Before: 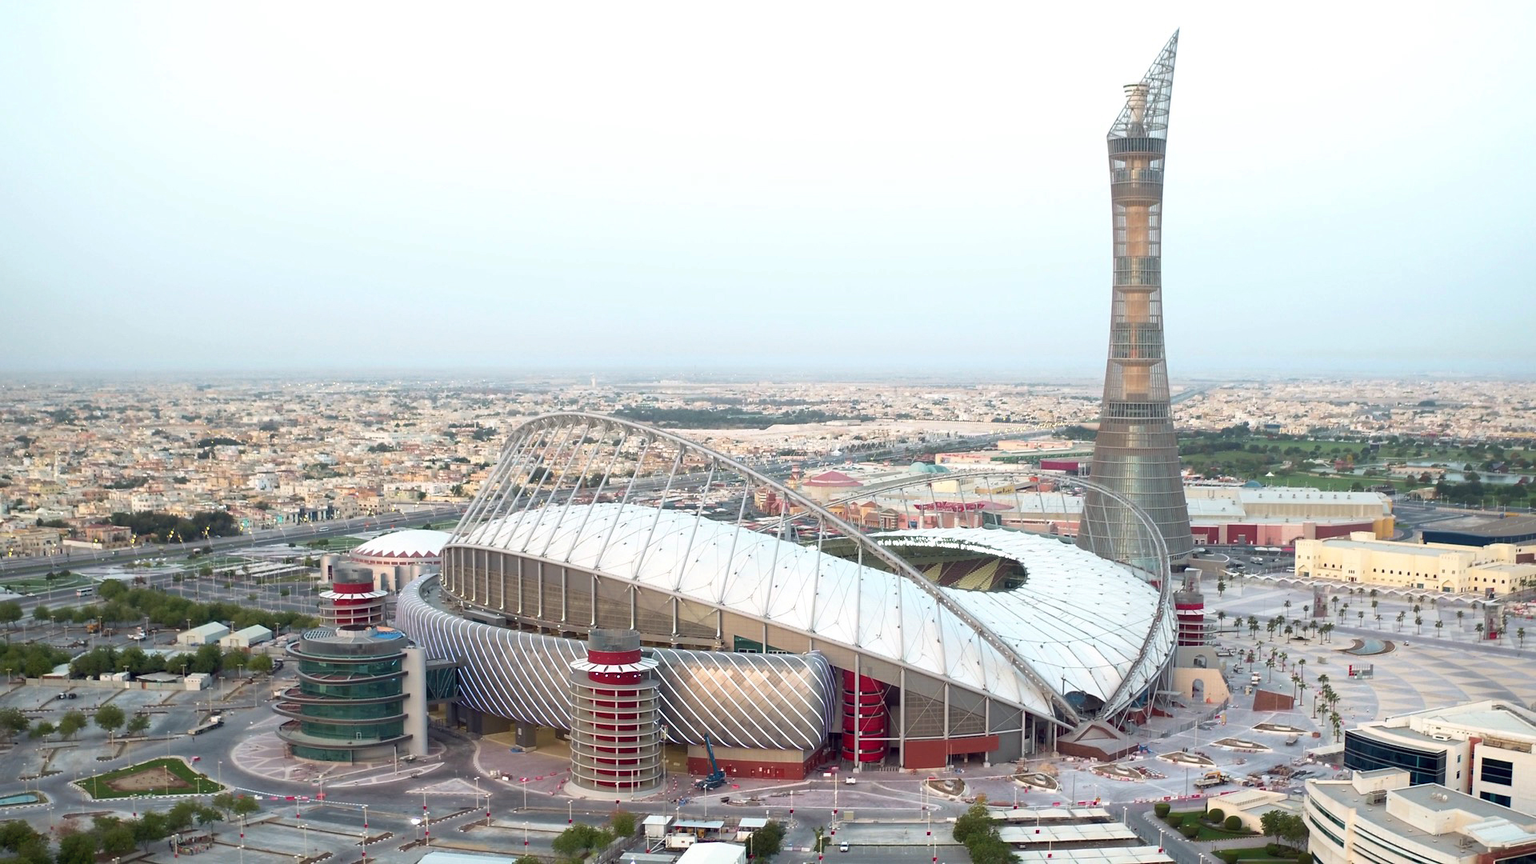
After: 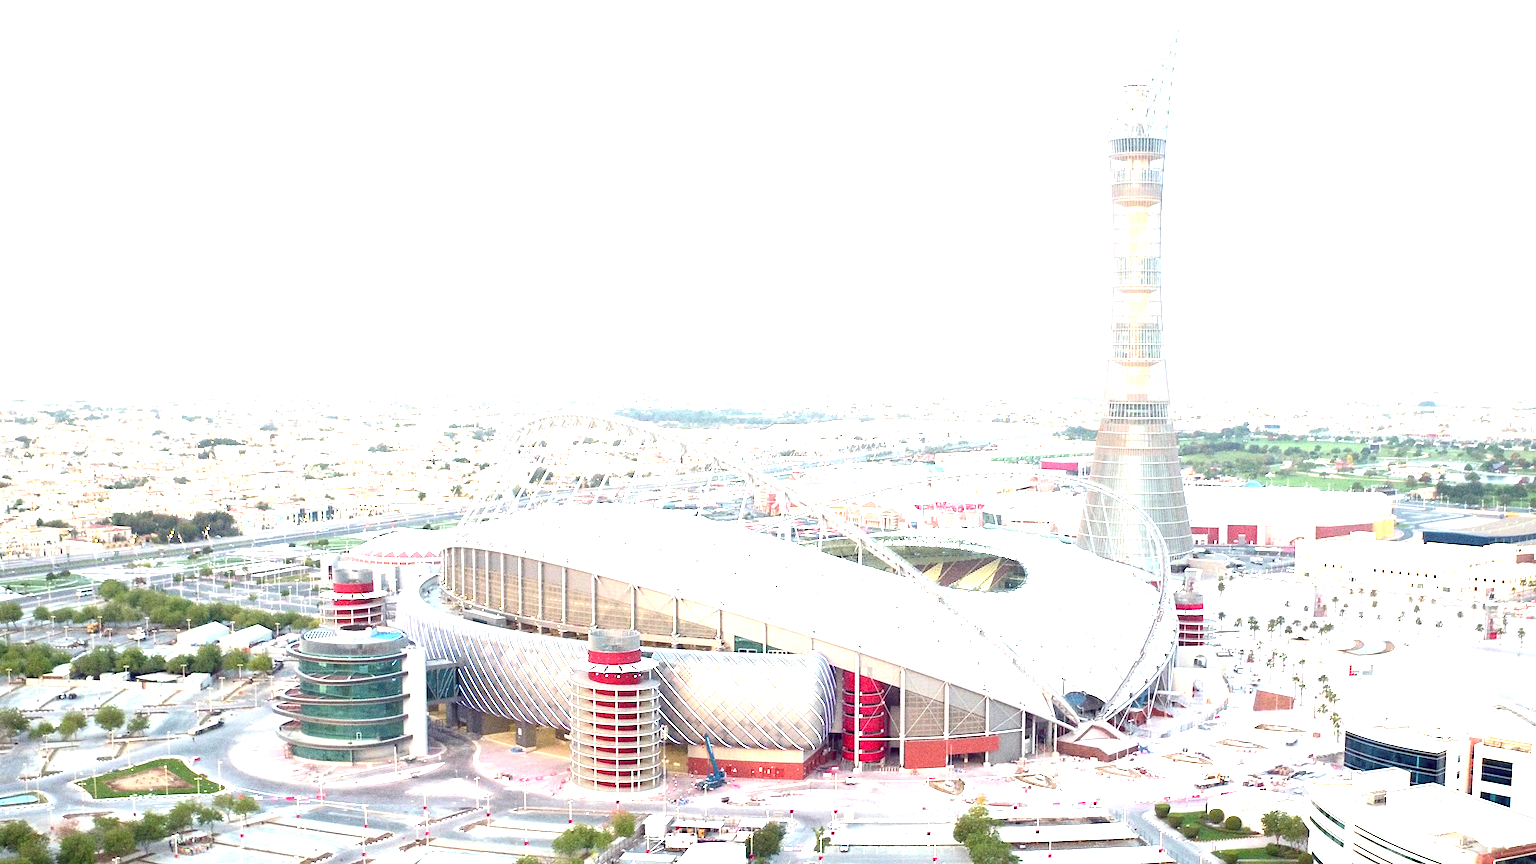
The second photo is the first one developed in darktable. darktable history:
exposure: exposure 2.003 EV, compensate highlight preservation false
grain: coarseness 0.09 ISO, strength 40%
